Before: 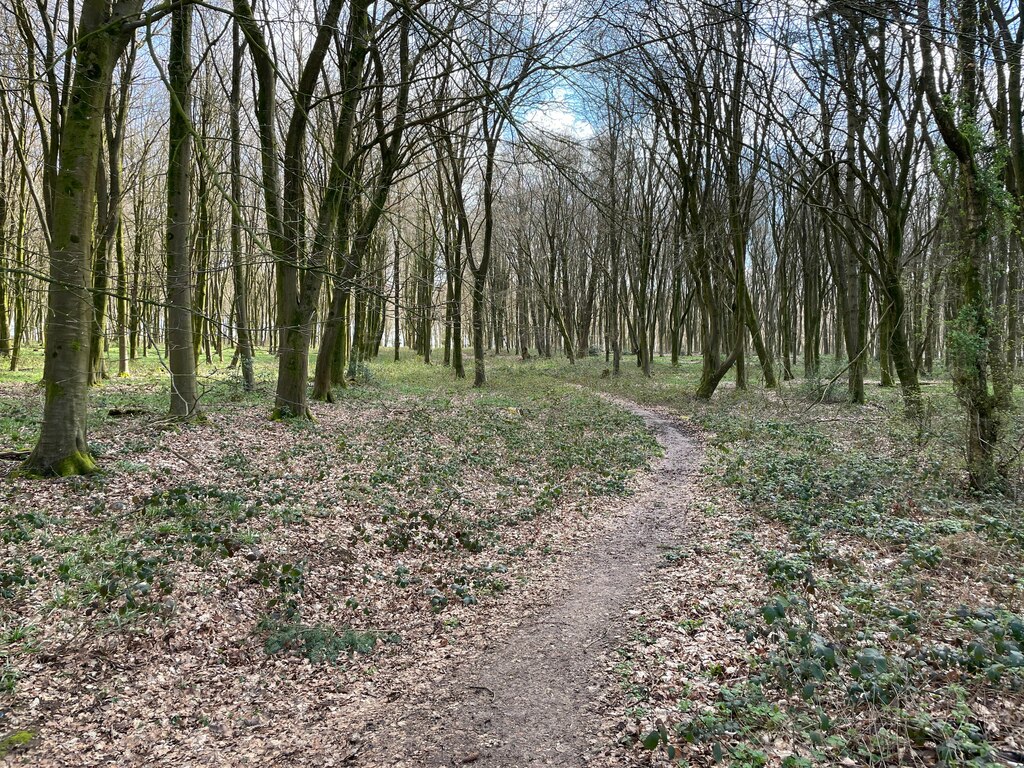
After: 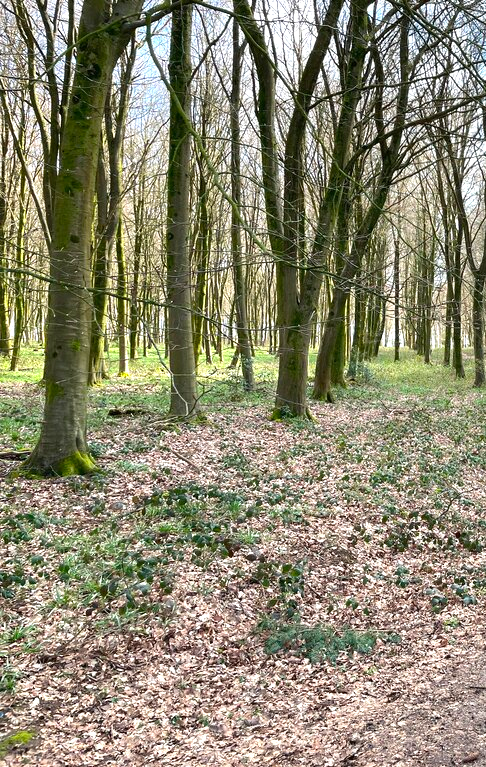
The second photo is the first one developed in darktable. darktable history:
crop and rotate: left 0.047%, top 0%, right 52.445%
exposure: exposure 0.608 EV, compensate exposure bias true, compensate highlight preservation false
tone equalizer: mask exposure compensation -0.496 EV
